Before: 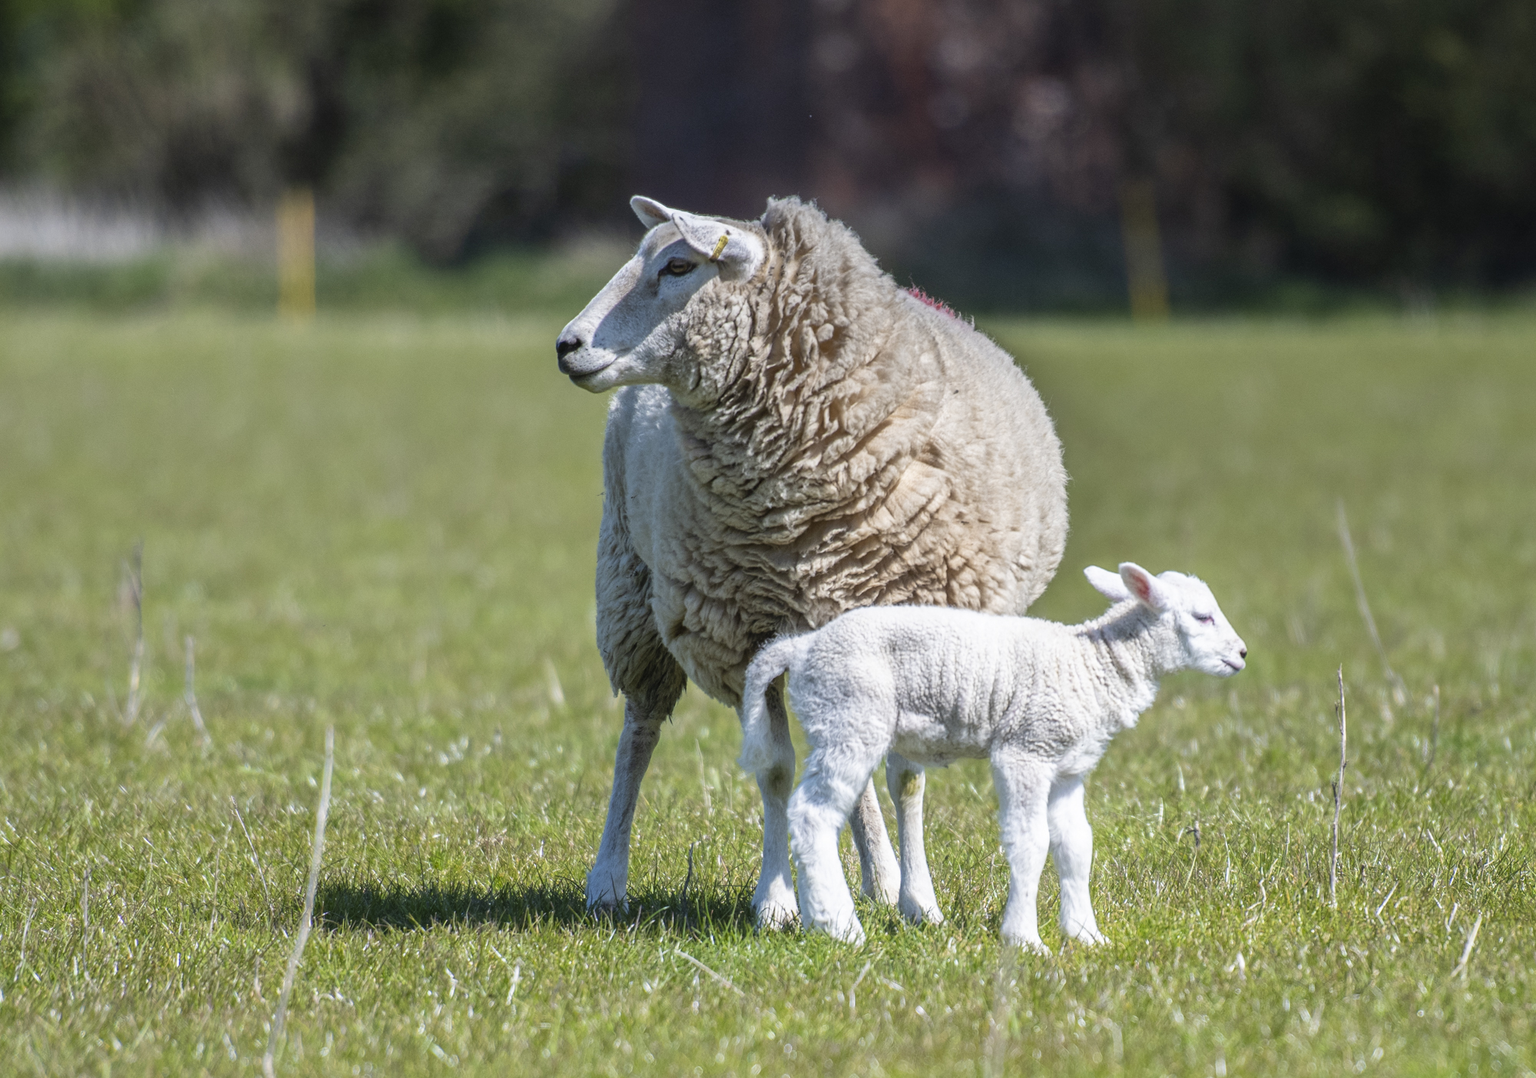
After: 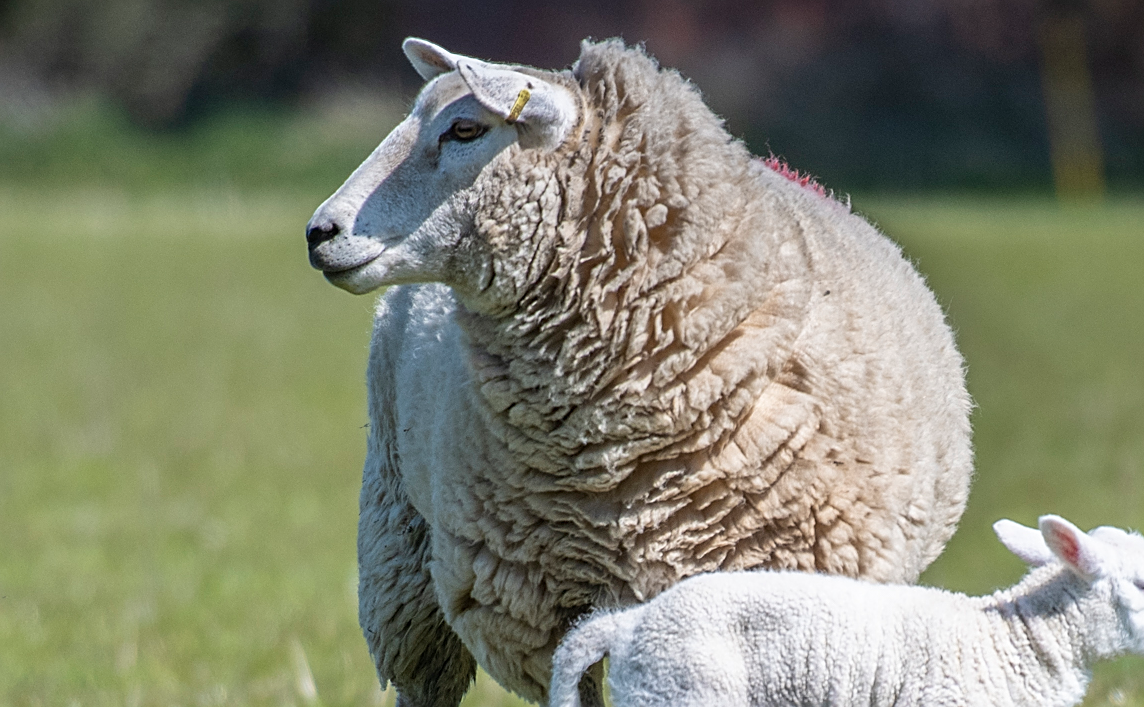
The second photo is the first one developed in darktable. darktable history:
sharpen: on, module defaults
crop: left 20.932%, top 15.471%, right 21.848%, bottom 34.081%
